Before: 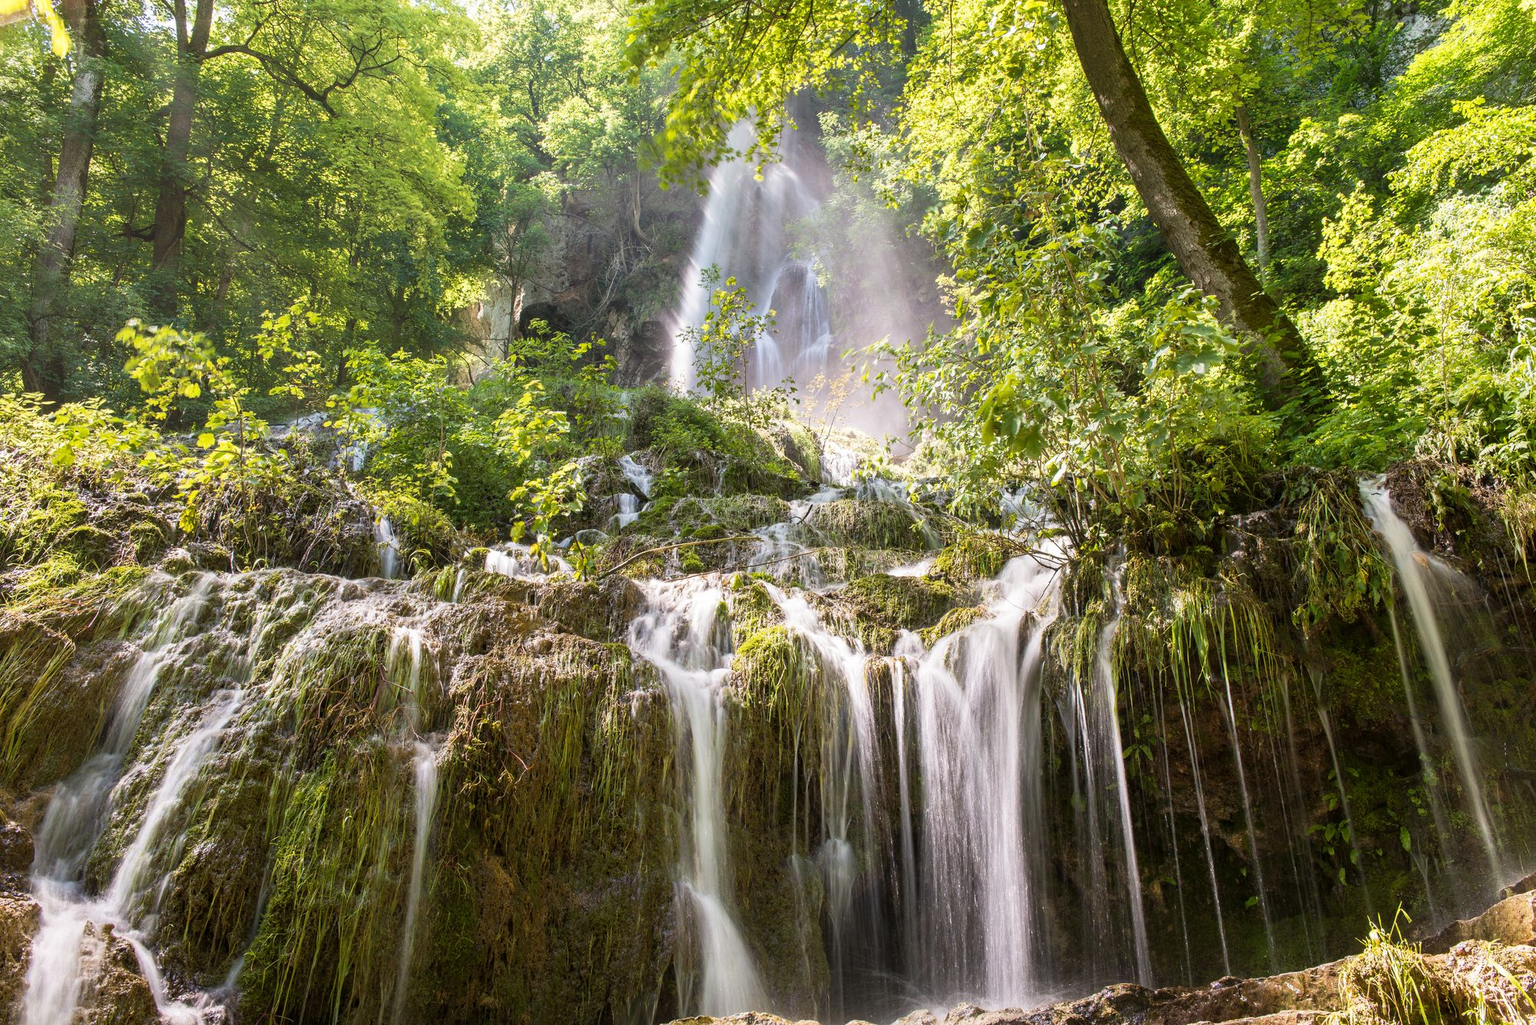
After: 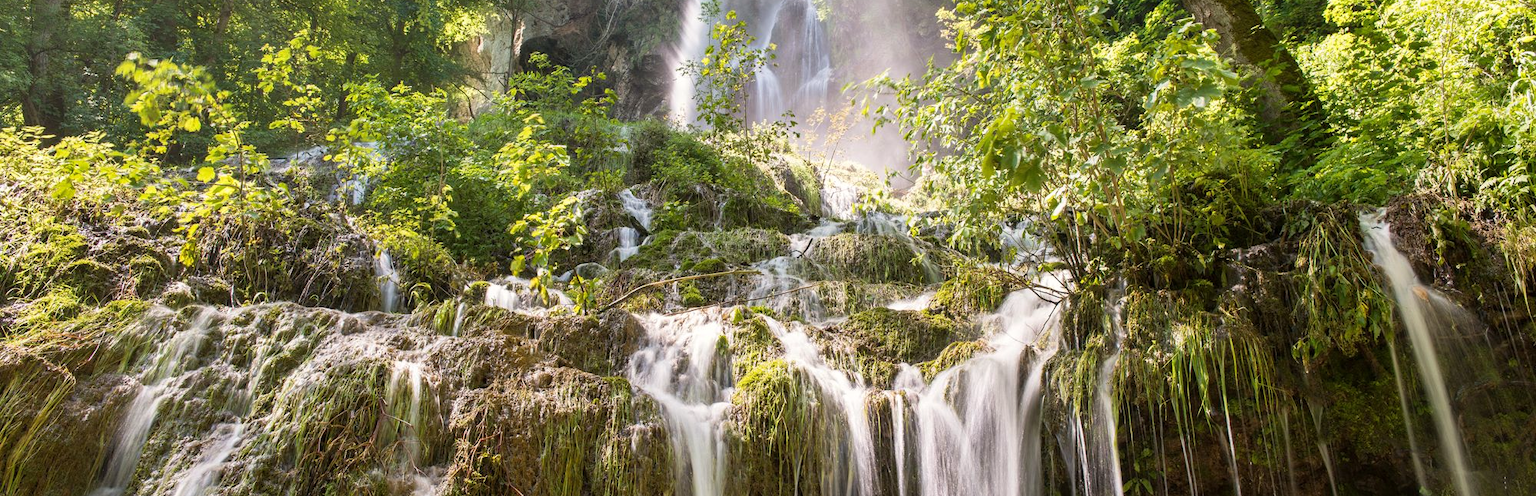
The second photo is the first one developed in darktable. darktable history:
crop and rotate: top 26.056%, bottom 25.543%
white balance: red 1.009, blue 0.985
